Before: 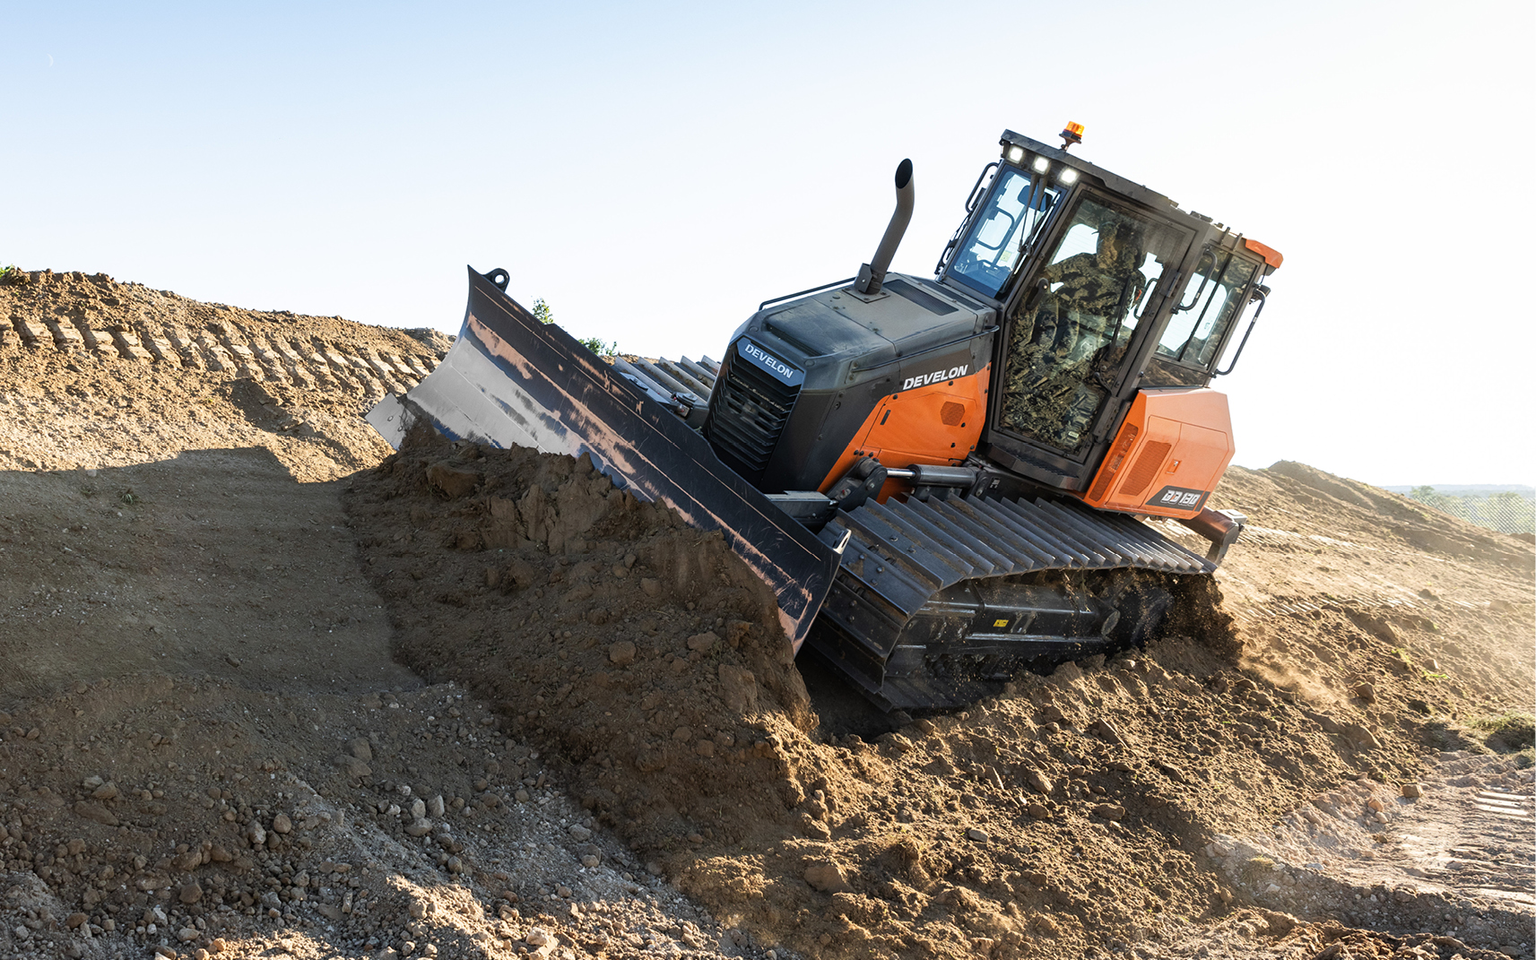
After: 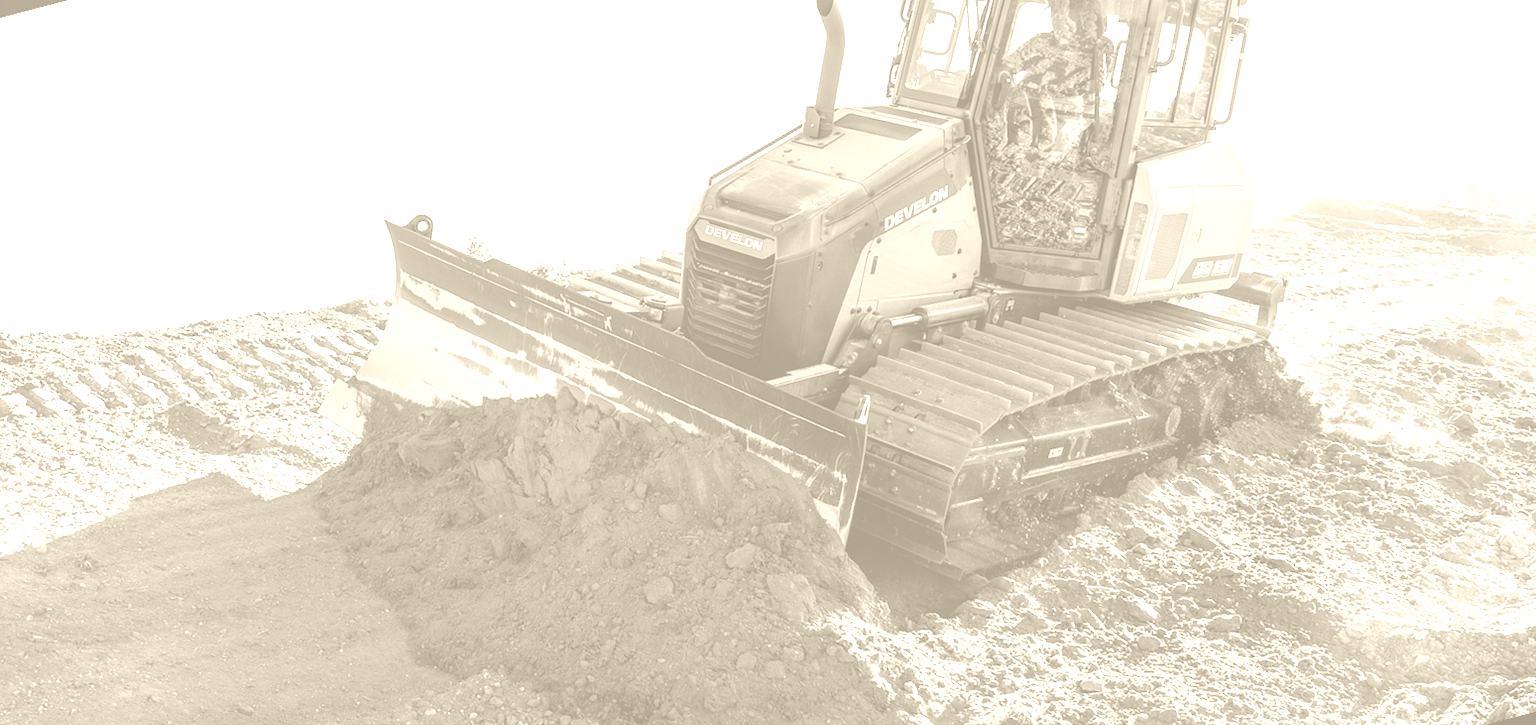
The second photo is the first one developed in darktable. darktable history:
rotate and perspective: rotation -14.8°, crop left 0.1, crop right 0.903, crop top 0.25, crop bottom 0.748
colorize: hue 36°, saturation 71%, lightness 80.79%
local contrast: detail 130%
